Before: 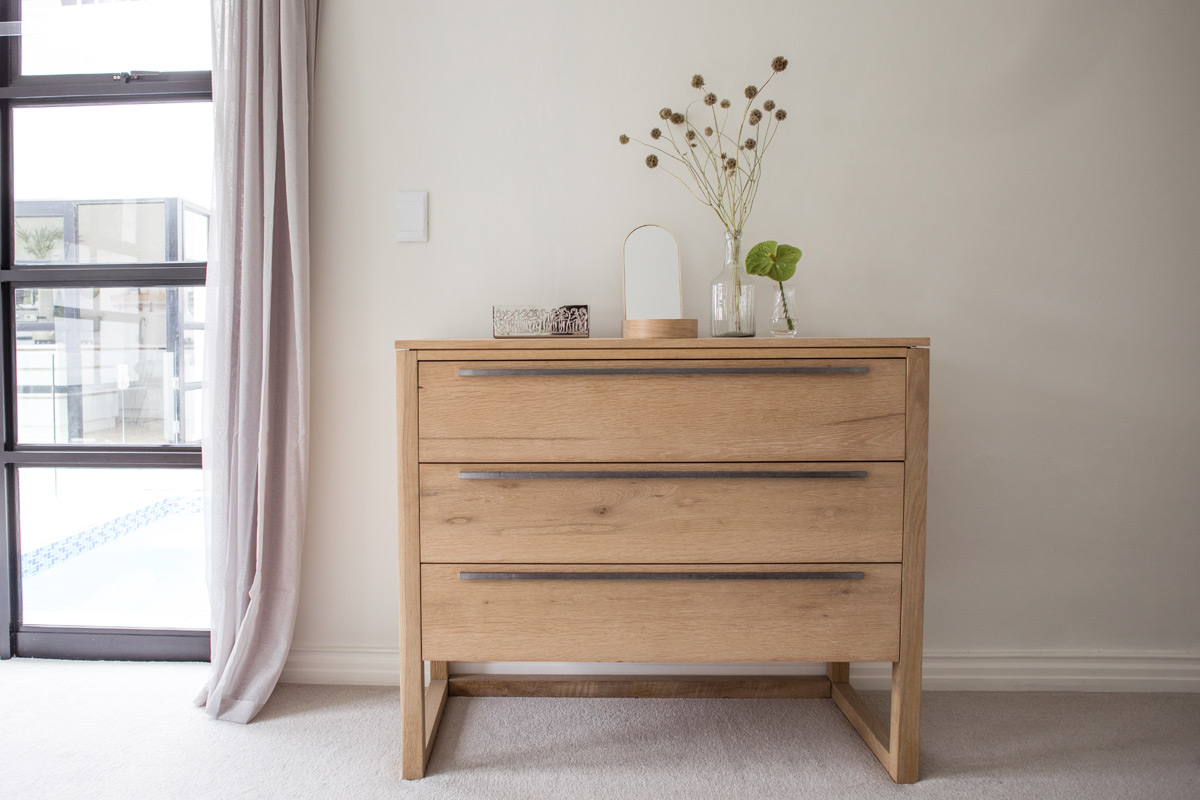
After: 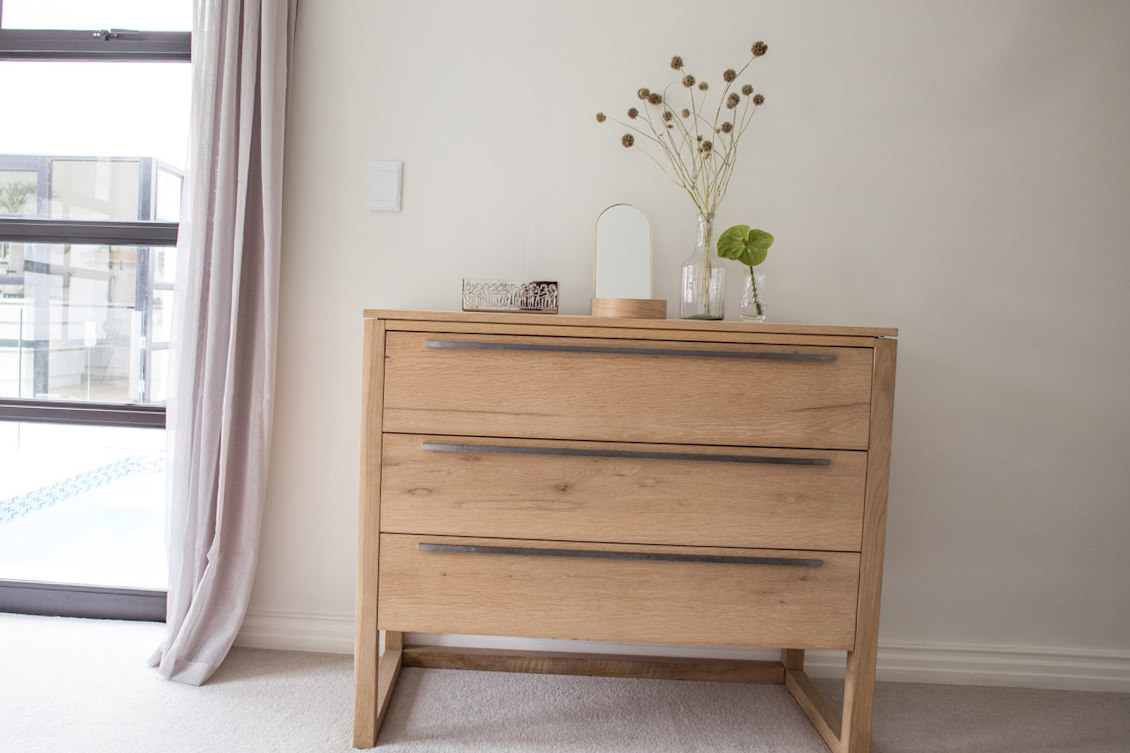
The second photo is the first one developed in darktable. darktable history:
exposure: compensate highlight preservation false
levels: levels [0, 0.498, 1]
crop and rotate: angle -2.38°
